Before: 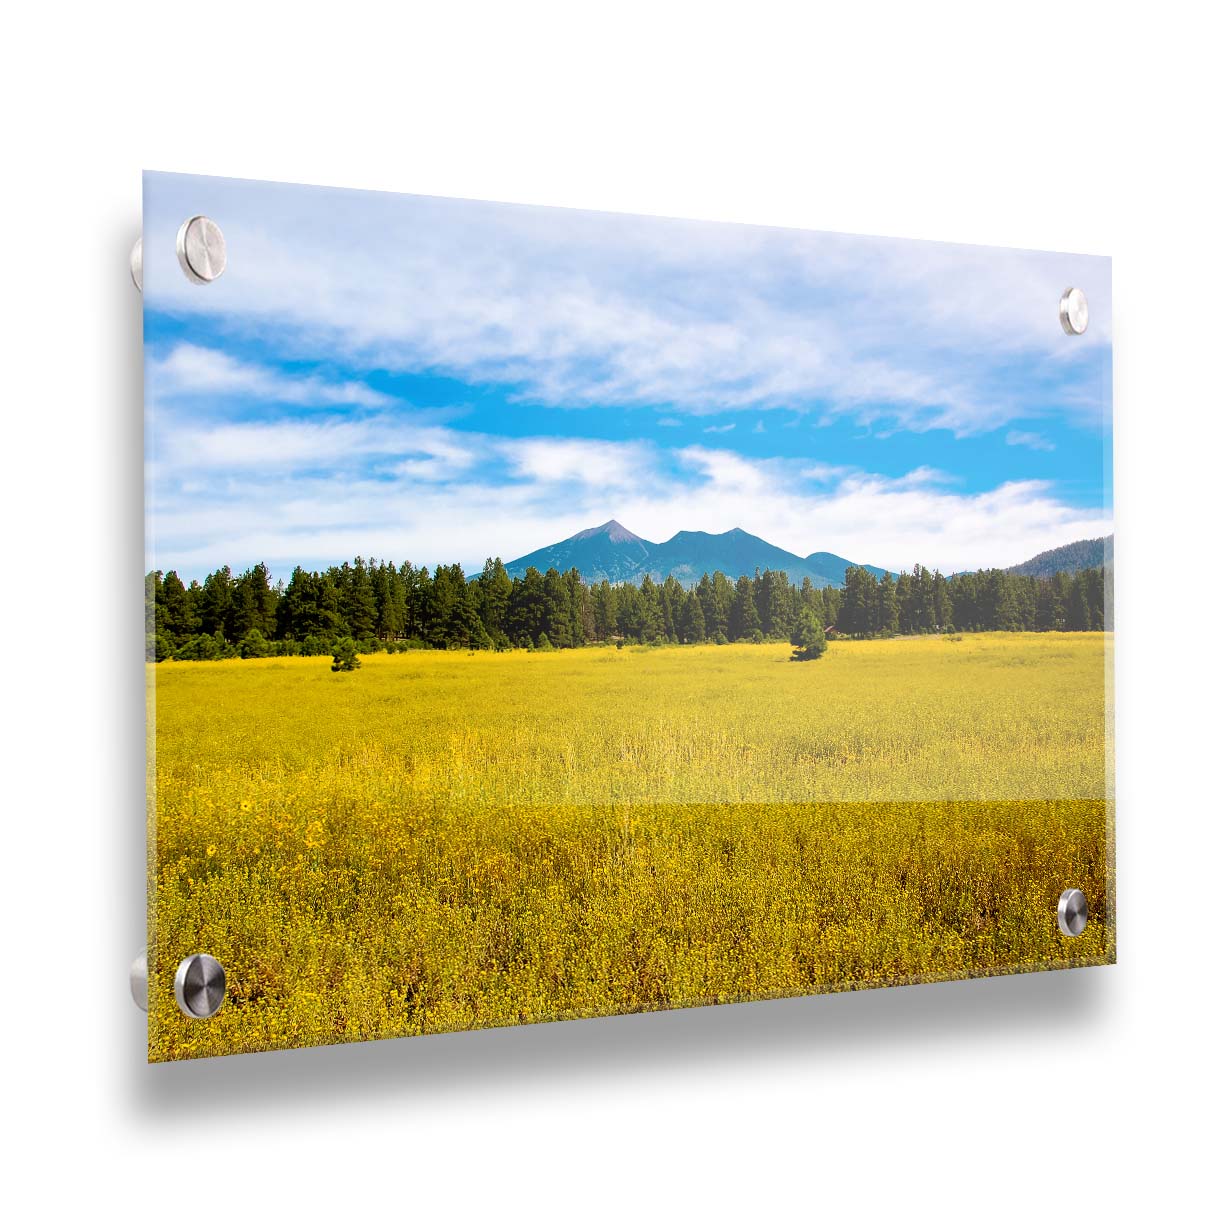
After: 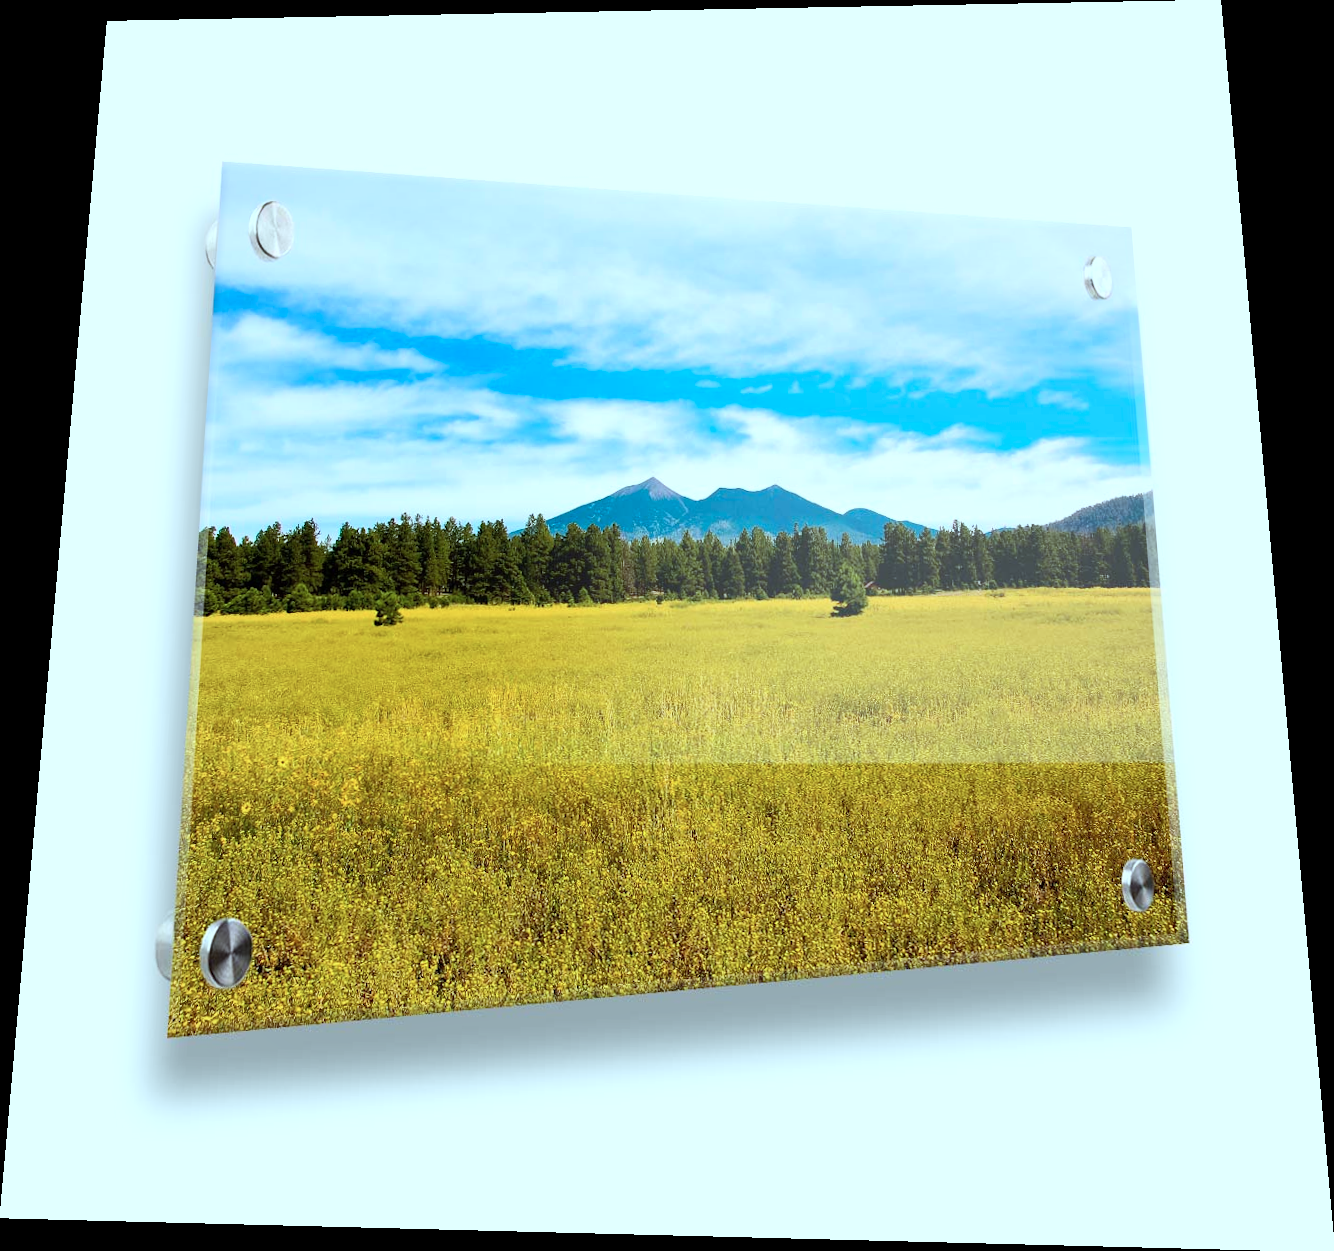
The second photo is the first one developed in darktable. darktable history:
rotate and perspective: rotation 0.128°, lens shift (vertical) -0.181, lens shift (horizontal) -0.044, shear 0.001, automatic cropping off
color correction: highlights a* -10.04, highlights b* -10.37
shadows and highlights: shadows 0, highlights 40
